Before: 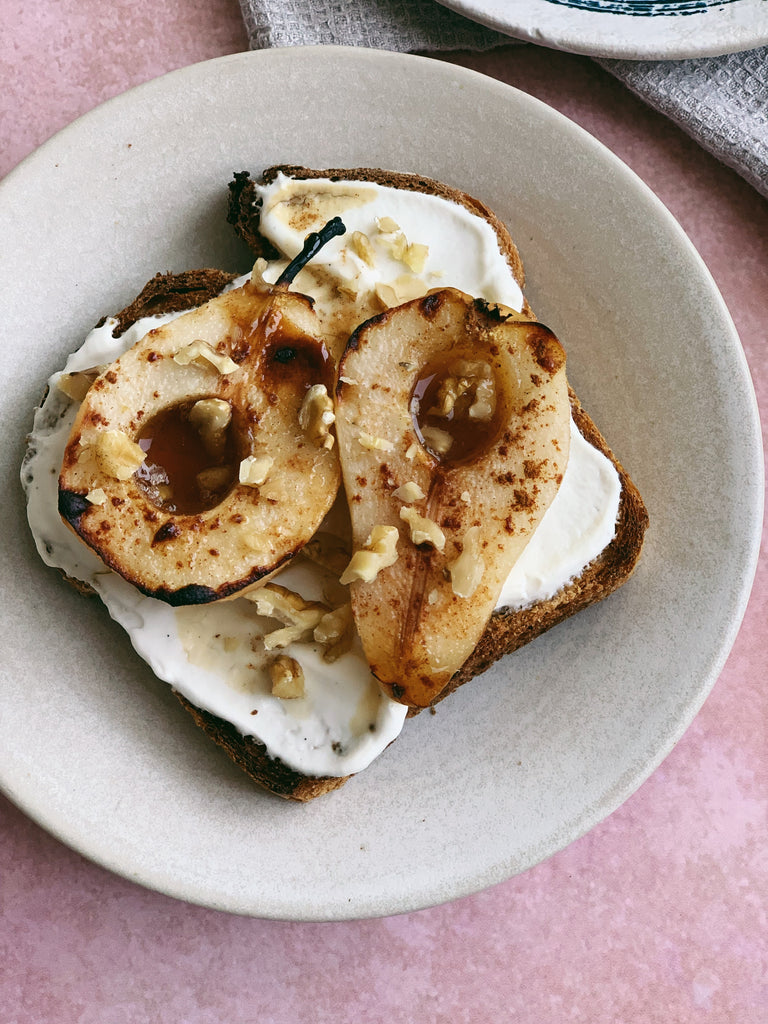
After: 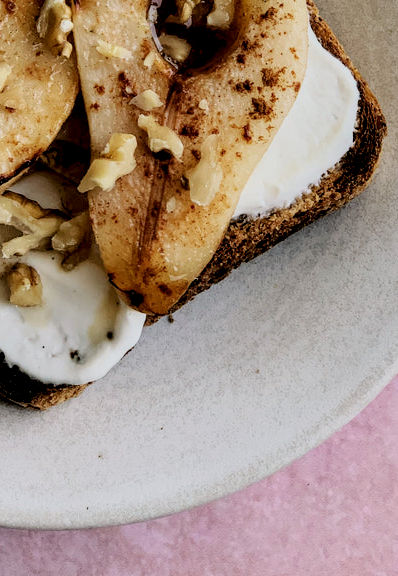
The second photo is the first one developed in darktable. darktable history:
local contrast: highlights 29%, shadows 74%, midtone range 0.745
filmic rgb: black relative exposure -4.39 EV, white relative exposure 5.04 EV, threshold 2.96 EV, hardness 2.22, latitude 40.21%, contrast 1.147, highlights saturation mix 11.47%, shadows ↔ highlights balance 1.11%, color science v6 (2022), iterations of high-quality reconstruction 0, enable highlight reconstruction true
crop: left 34.198%, top 38.32%, right 13.852%, bottom 5.4%
exposure: black level correction 0, compensate highlight preservation false
